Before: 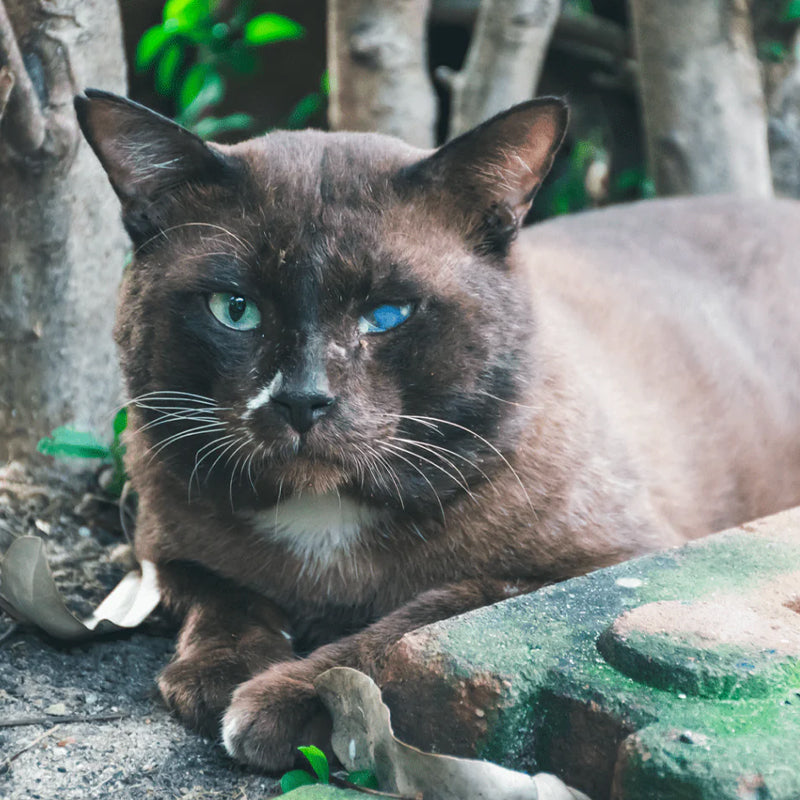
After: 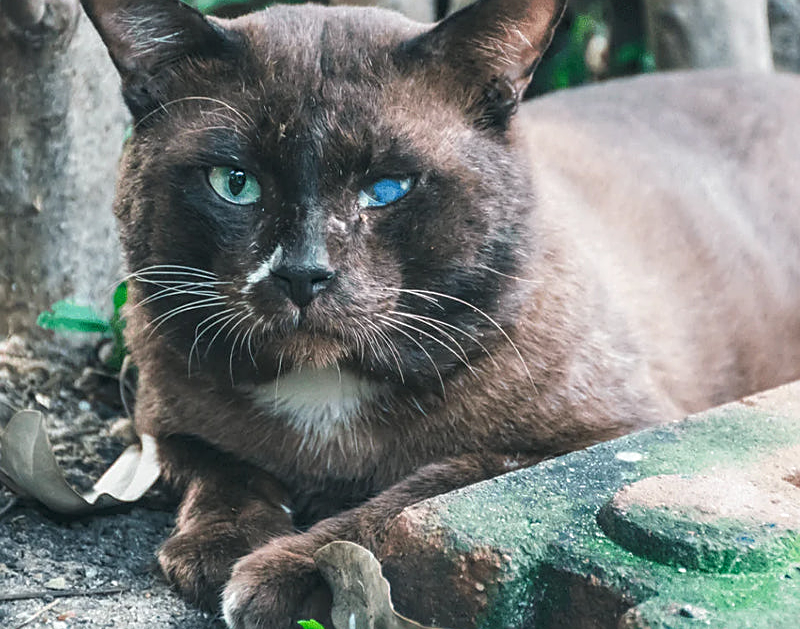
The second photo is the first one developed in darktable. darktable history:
local contrast: on, module defaults
sharpen: on, module defaults
crop and rotate: top 15.774%, bottom 5.506%
